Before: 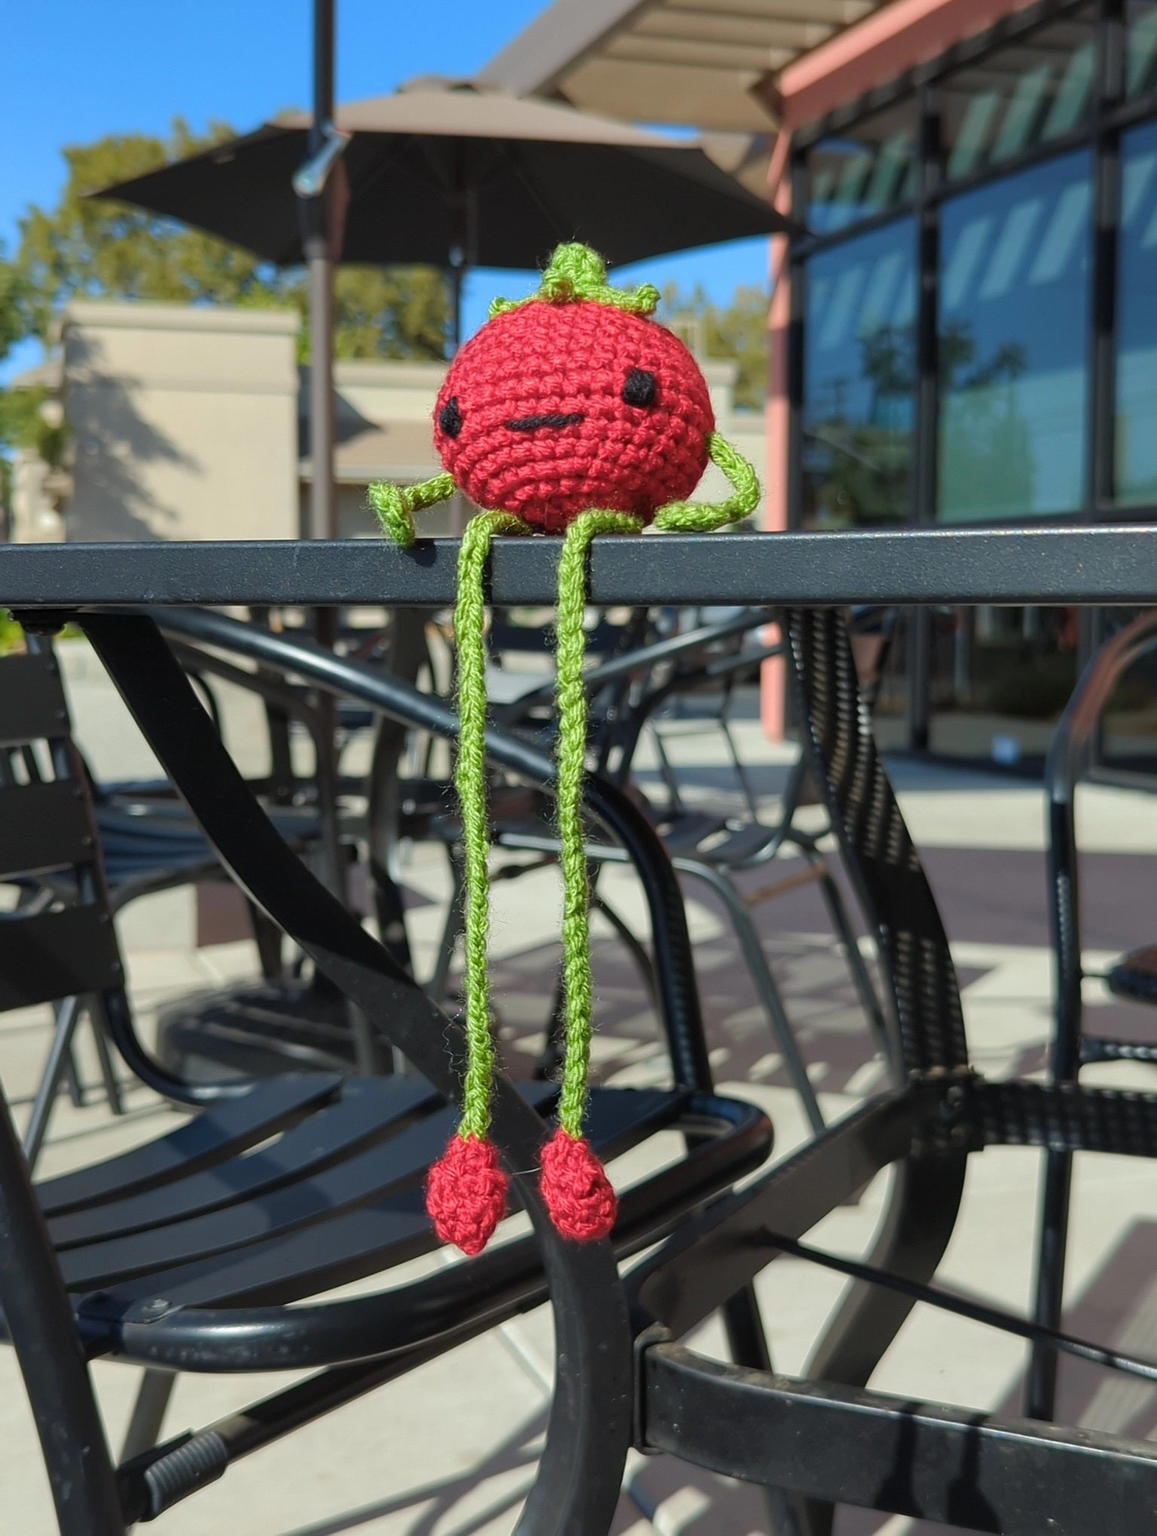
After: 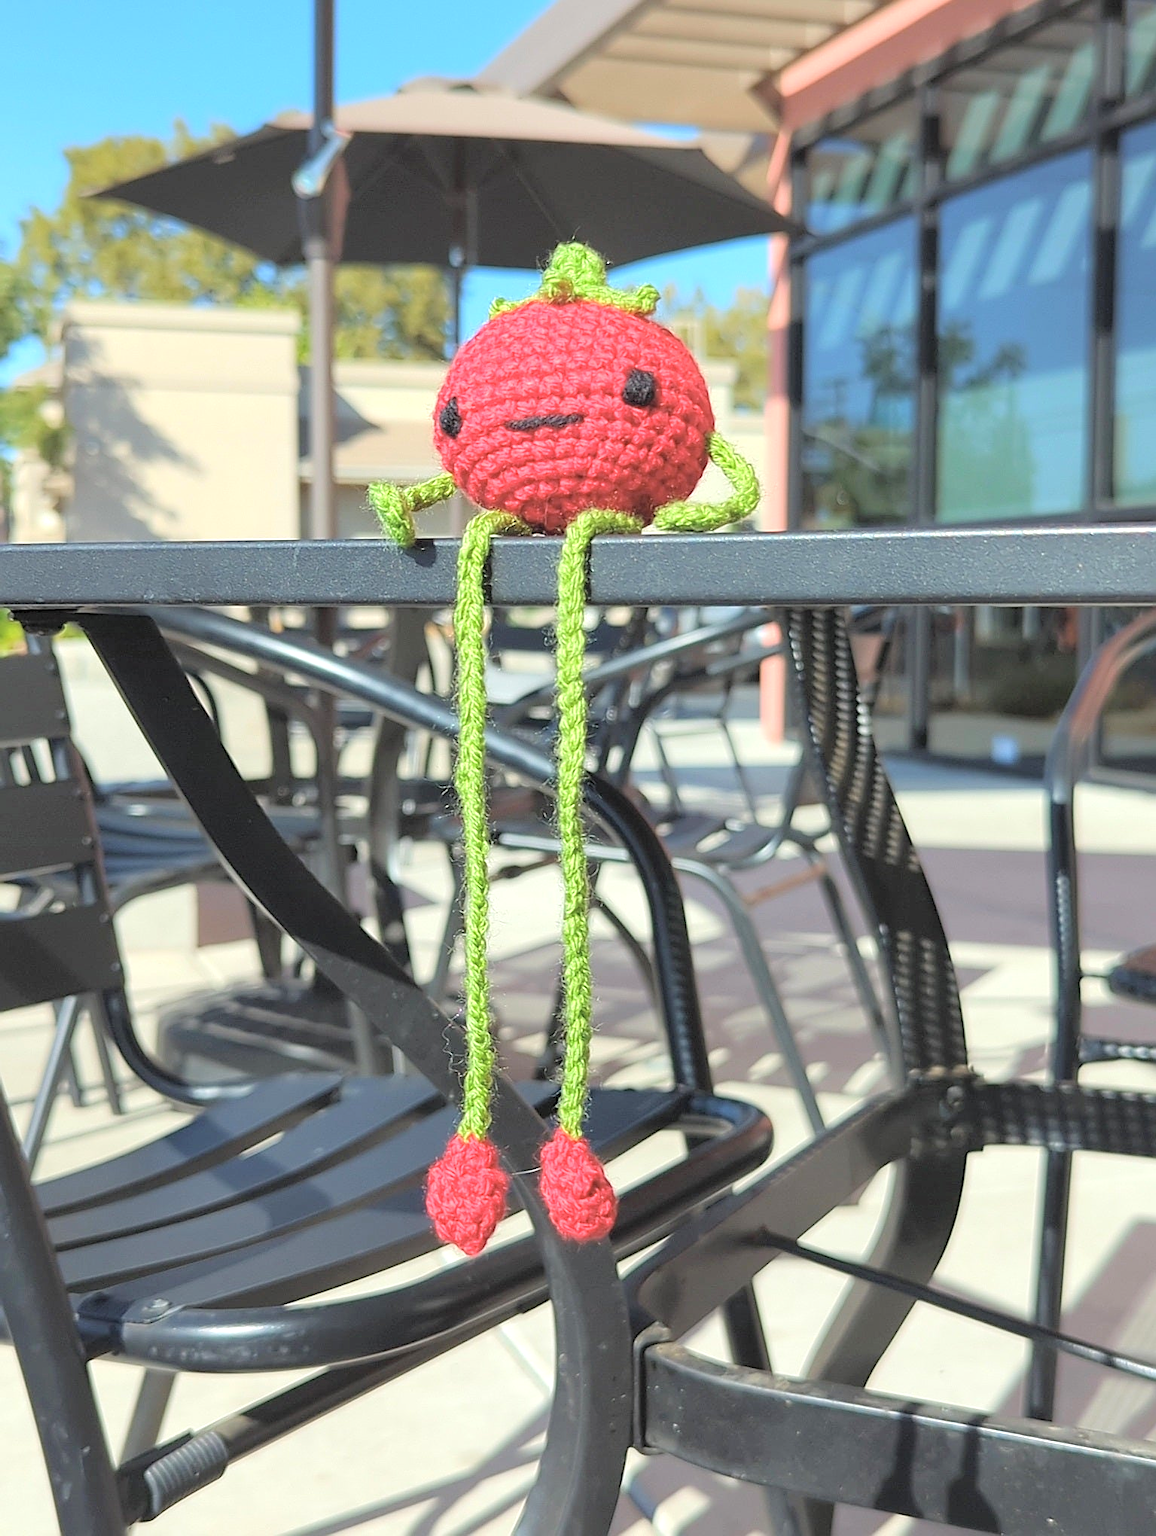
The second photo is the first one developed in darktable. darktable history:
exposure: exposure 0.557 EV, compensate exposure bias true, compensate highlight preservation false
contrast brightness saturation: brightness 0.277
sharpen: on, module defaults
